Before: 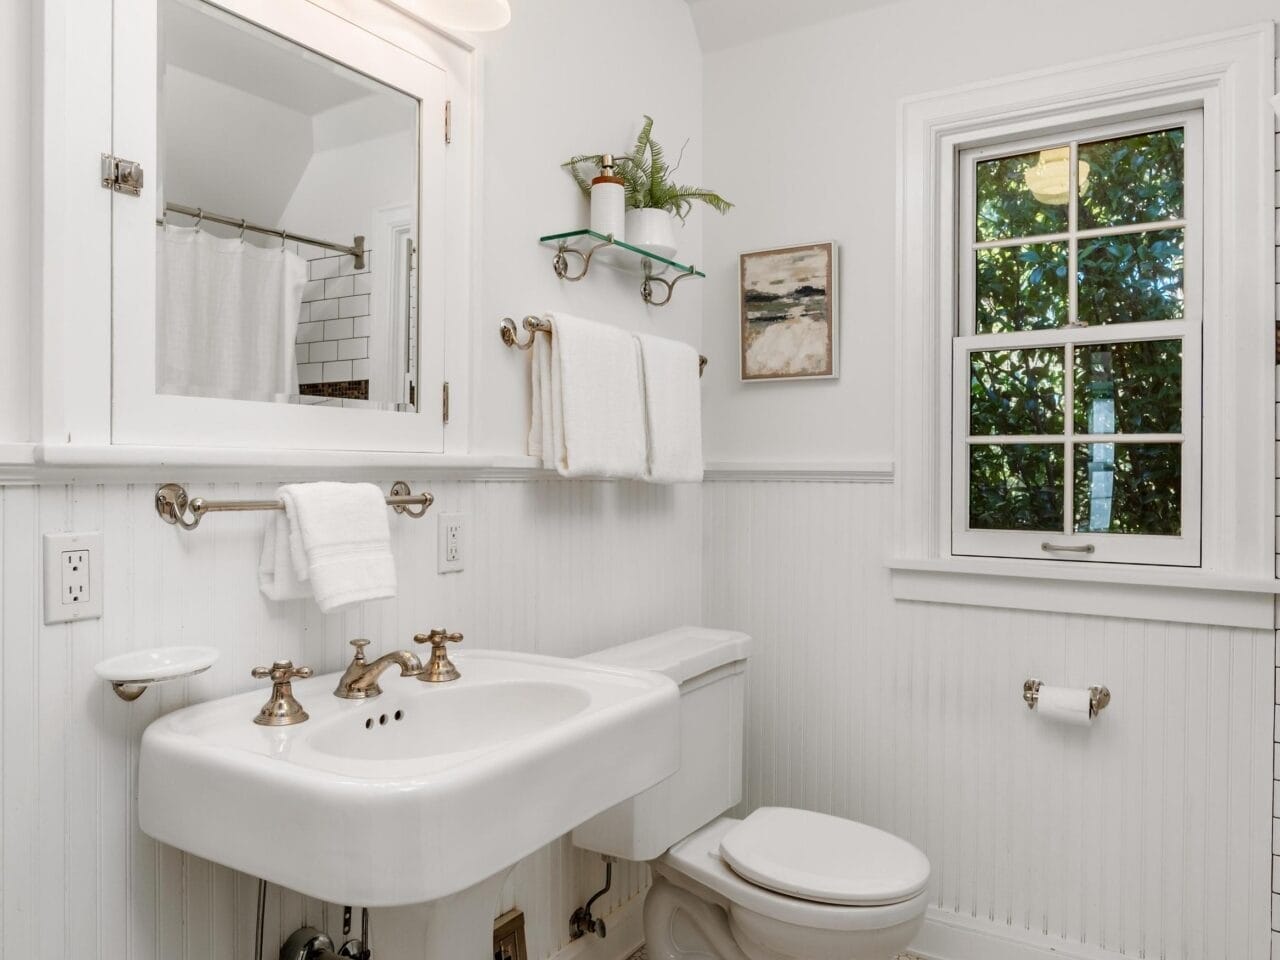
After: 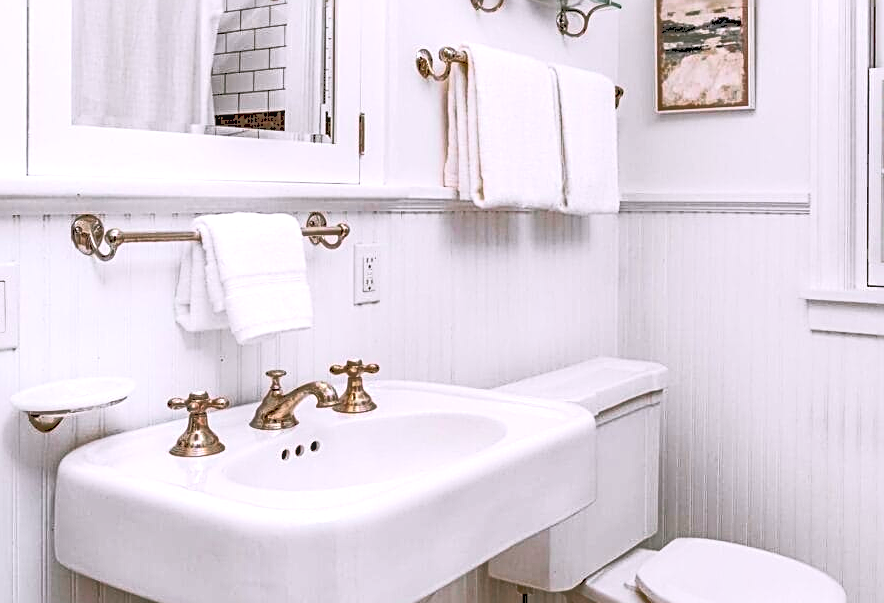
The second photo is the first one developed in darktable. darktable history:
tone curve: curves: ch0 [(0, 0) (0.003, 0.319) (0.011, 0.319) (0.025, 0.323) (0.044, 0.323) (0.069, 0.327) (0.1, 0.33) (0.136, 0.338) (0.177, 0.348) (0.224, 0.361) (0.277, 0.374) (0.335, 0.398) (0.399, 0.444) (0.468, 0.516) (0.543, 0.595) (0.623, 0.694) (0.709, 0.793) (0.801, 0.883) (0.898, 0.942) (1, 1)], color space Lab, independent channels, preserve colors none
crop: left 6.595%, top 28.098%, right 24.34%, bottom 9.069%
color calibration: output R [1.063, -0.012, -0.003, 0], output B [-0.079, 0.047, 1, 0], illuminant F (fluorescent), F source F9 (Cool White Deluxe 4150 K) – high CRI, x 0.374, y 0.373, temperature 4157.28 K
exposure: black level correction 0, exposure 0.3 EV, compensate highlight preservation false
local contrast: on, module defaults
color zones: curves: ch0 [(0, 0.48) (0.209, 0.398) (0.305, 0.332) (0.429, 0.493) (0.571, 0.5) (0.714, 0.5) (0.857, 0.5) (1, 0.48)]; ch1 [(0, 0.736) (0.143, 0.625) (0.225, 0.371) (0.429, 0.256) (0.571, 0.241) (0.714, 0.213) (0.857, 0.48) (1, 0.736)]; ch2 [(0, 0.448) (0.143, 0.498) (0.286, 0.5) (0.429, 0.5) (0.571, 0.5) (0.714, 0.5) (0.857, 0.5) (1, 0.448)]
sharpen: radius 2.62, amount 0.682
haze removal: strength 0.3, distance 0.245, compatibility mode true, adaptive false
